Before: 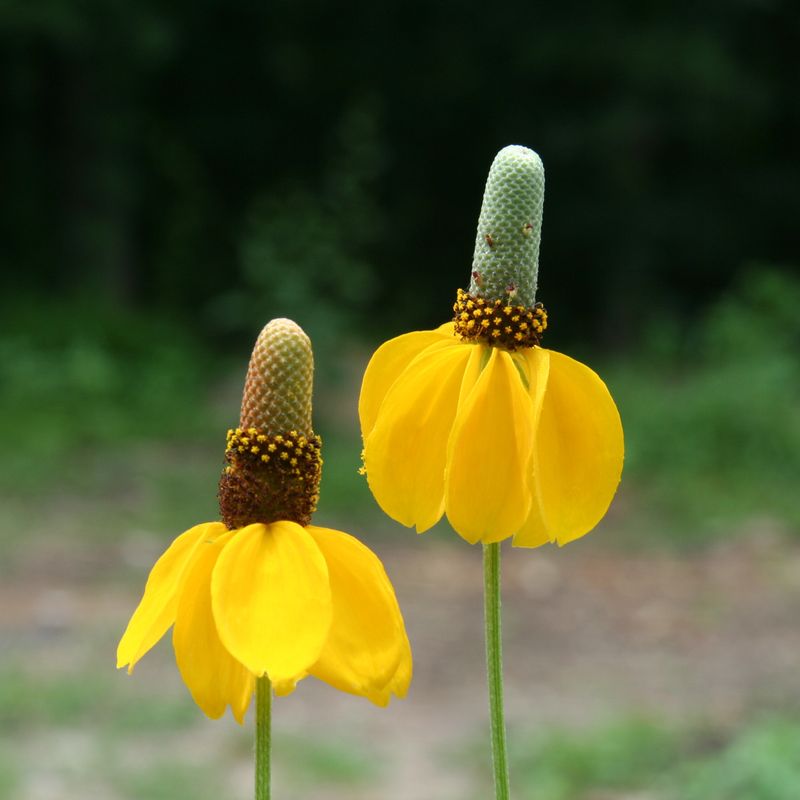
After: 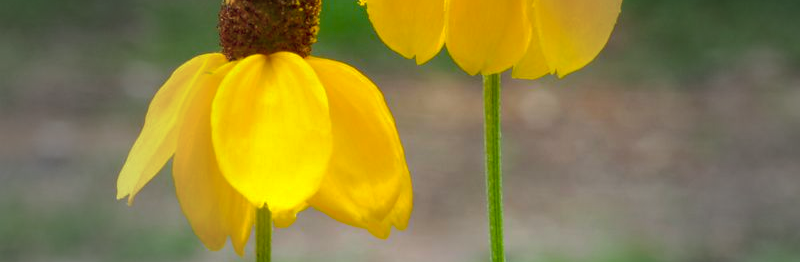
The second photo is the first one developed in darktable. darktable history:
color balance rgb: power › hue 61.72°, linear chroma grading › global chroma 20.621%, perceptual saturation grading › global saturation 0.651%
crop and rotate: top 58.858%, bottom 8.378%
contrast equalizer: y [[0.6 ×6], [0.55 ×6], [0 ×6], [0 ×6], [0 ×6]], mix 0.141
shadows and highlights: on, module defaults
haze removal: compatibility mode true, adaptive false
vignetting: fall-off start 39.56%, fall-off radius 40.69%, brightness -0.347, unbound false
